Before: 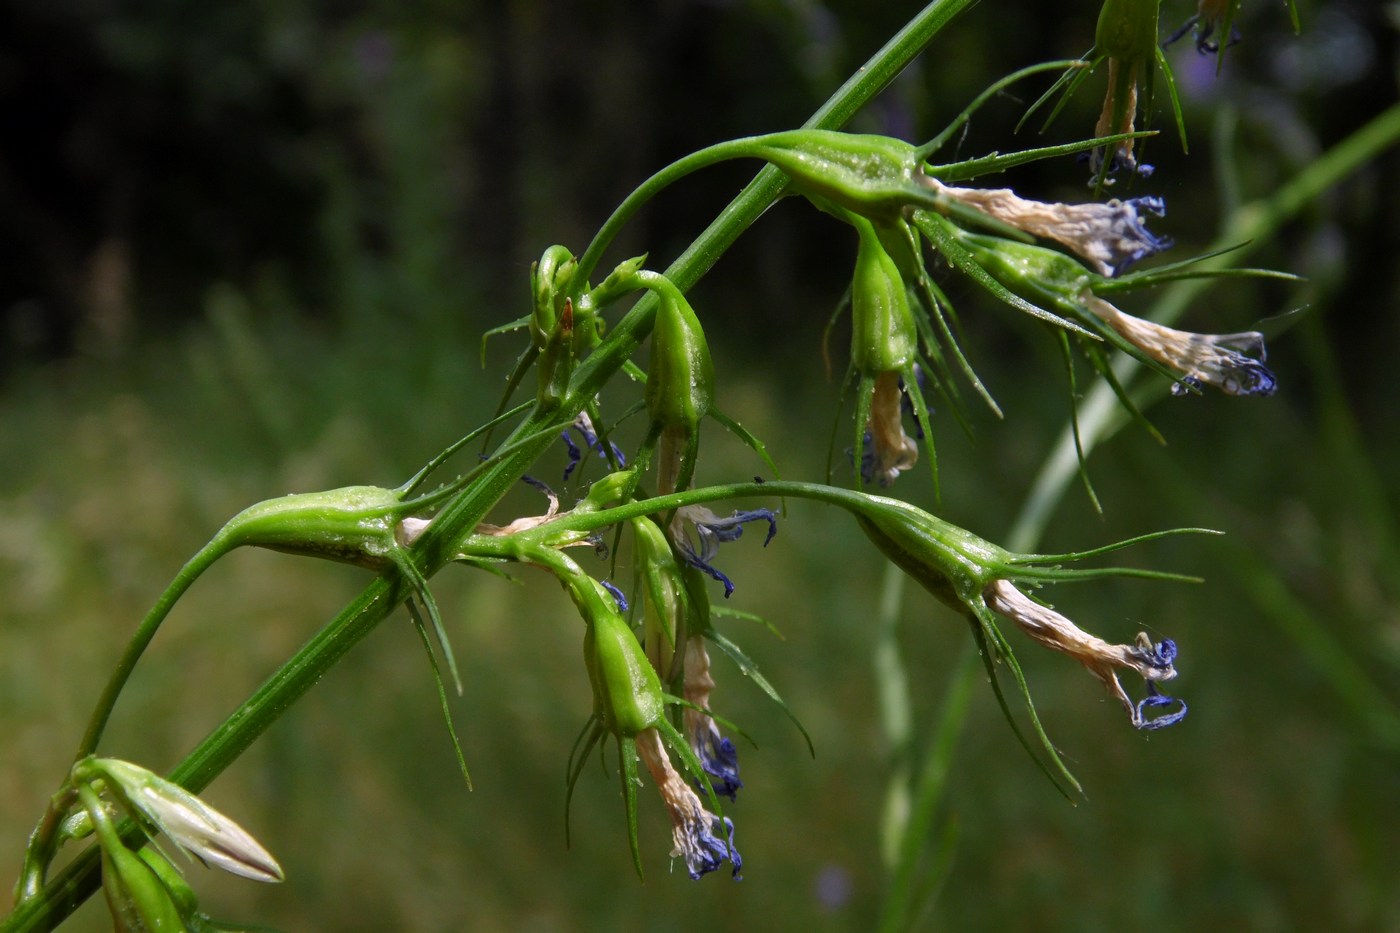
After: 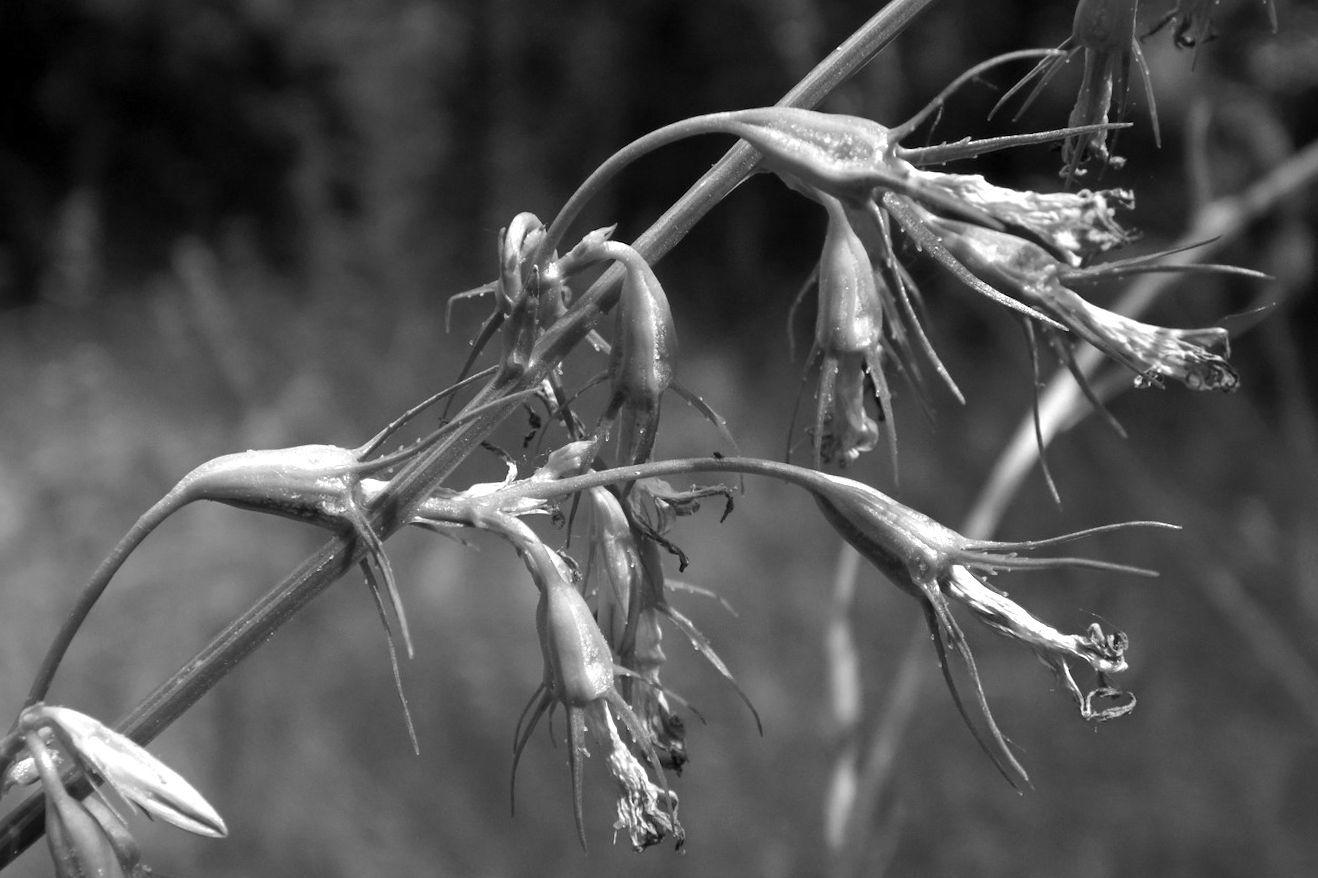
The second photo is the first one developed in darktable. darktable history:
crop and rotate: angle -2.38°
exposure: exposure 0.74 EV, compensate highlight preservation false
monochrome: a 16.01, b -2.65, highlights 0.52
